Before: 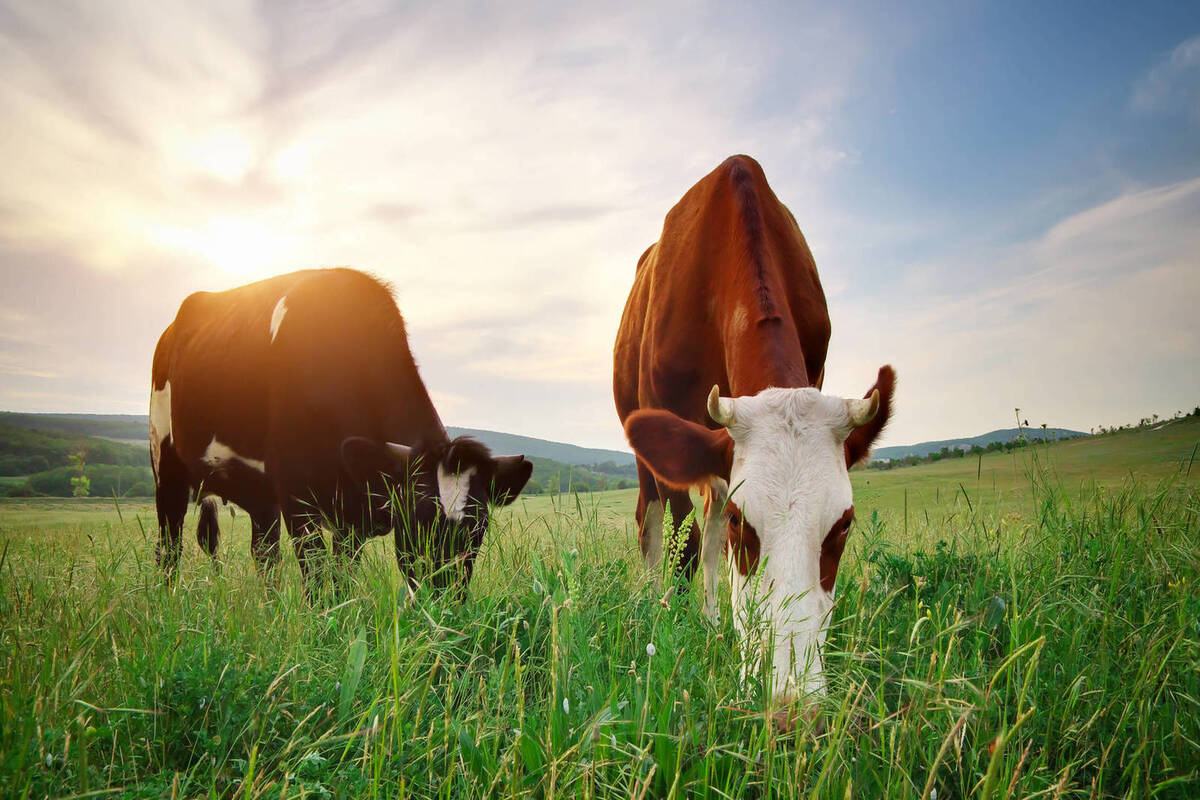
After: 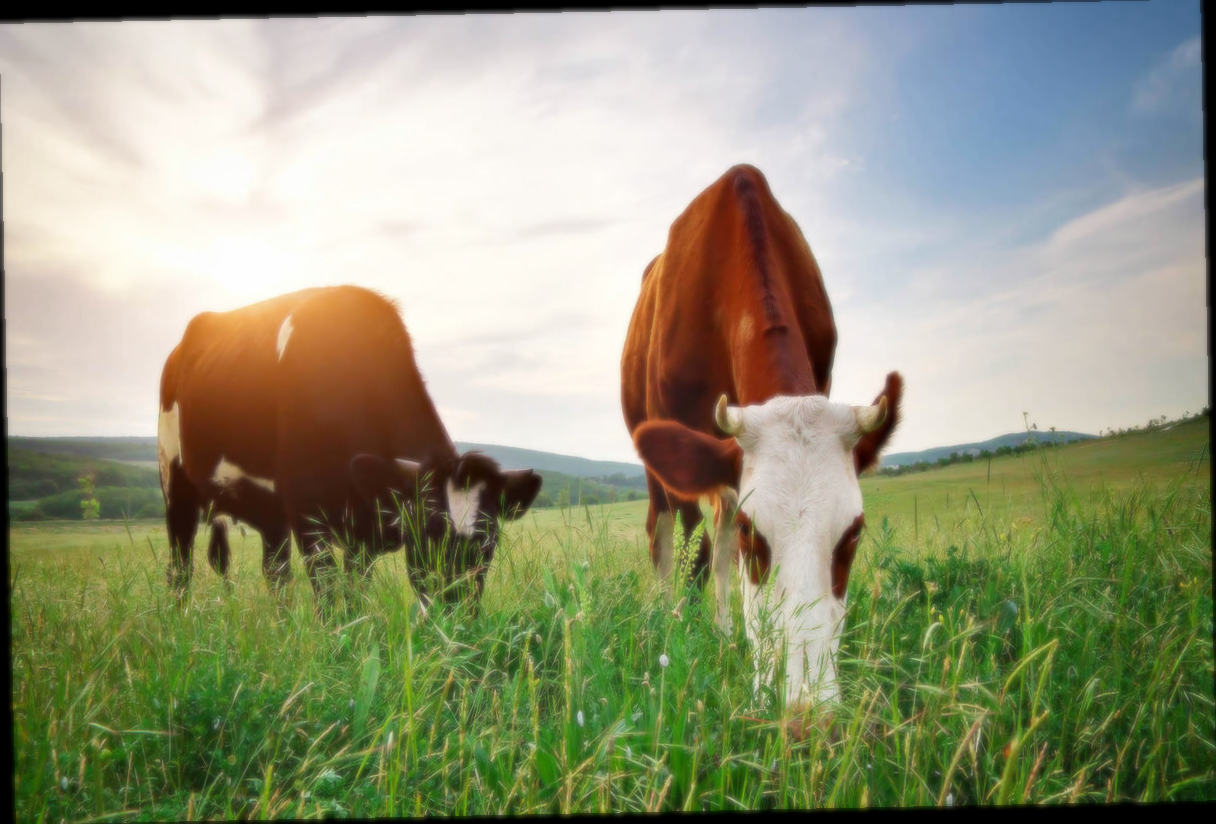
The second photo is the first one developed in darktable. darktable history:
soften: size 8.67%, mix 49%
rotate and perspective: rotation -1.17°, automatic cropping off
